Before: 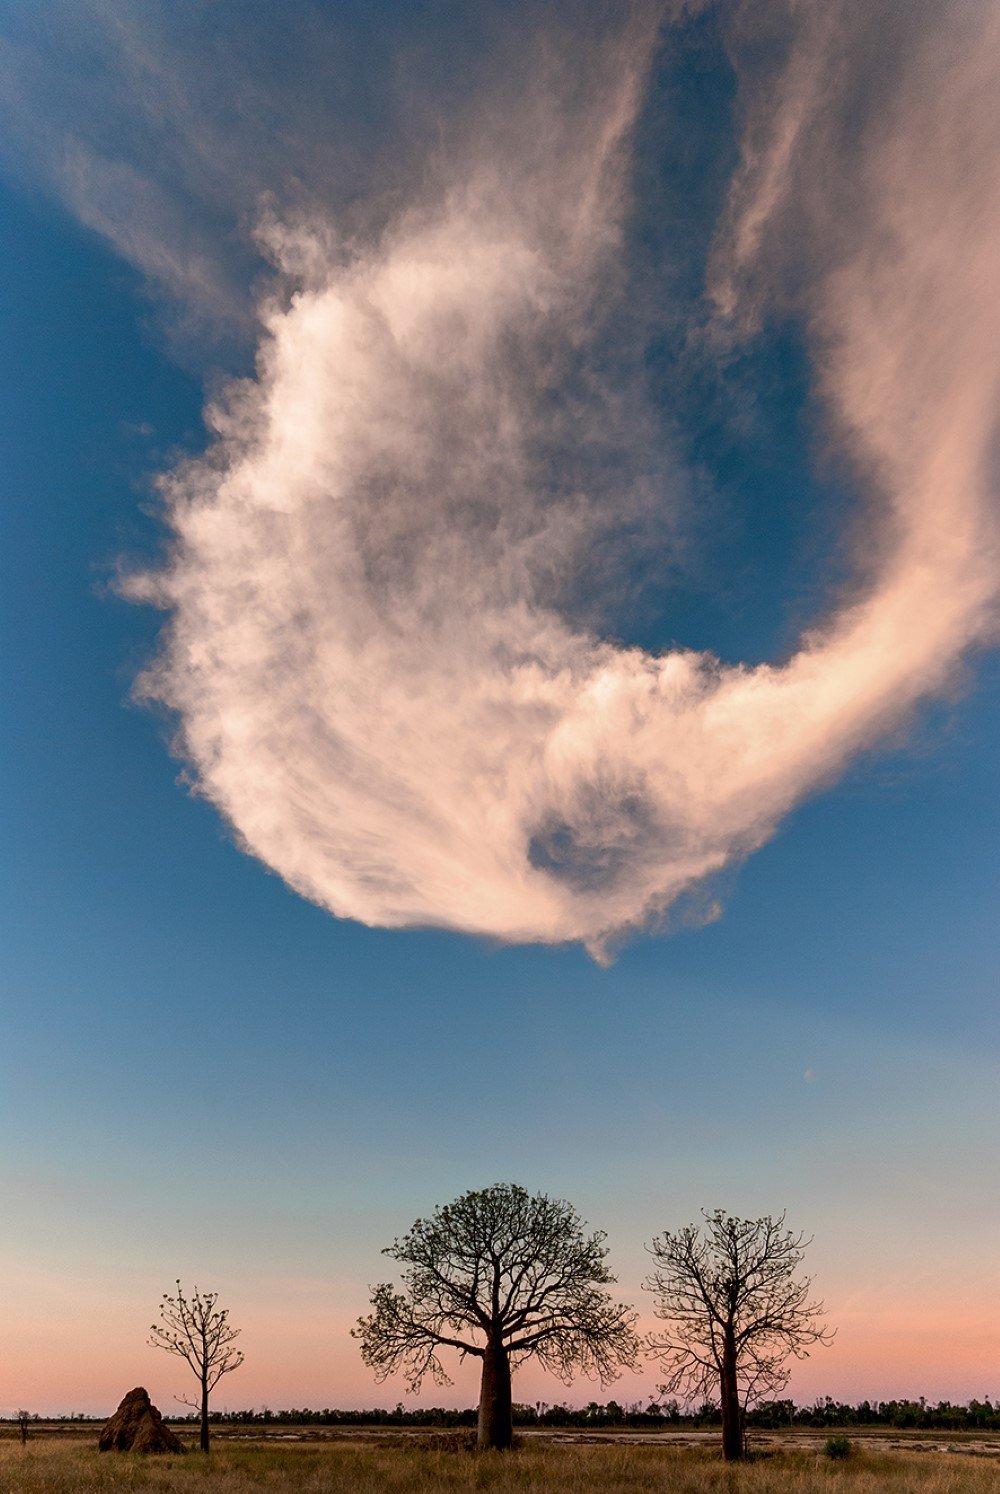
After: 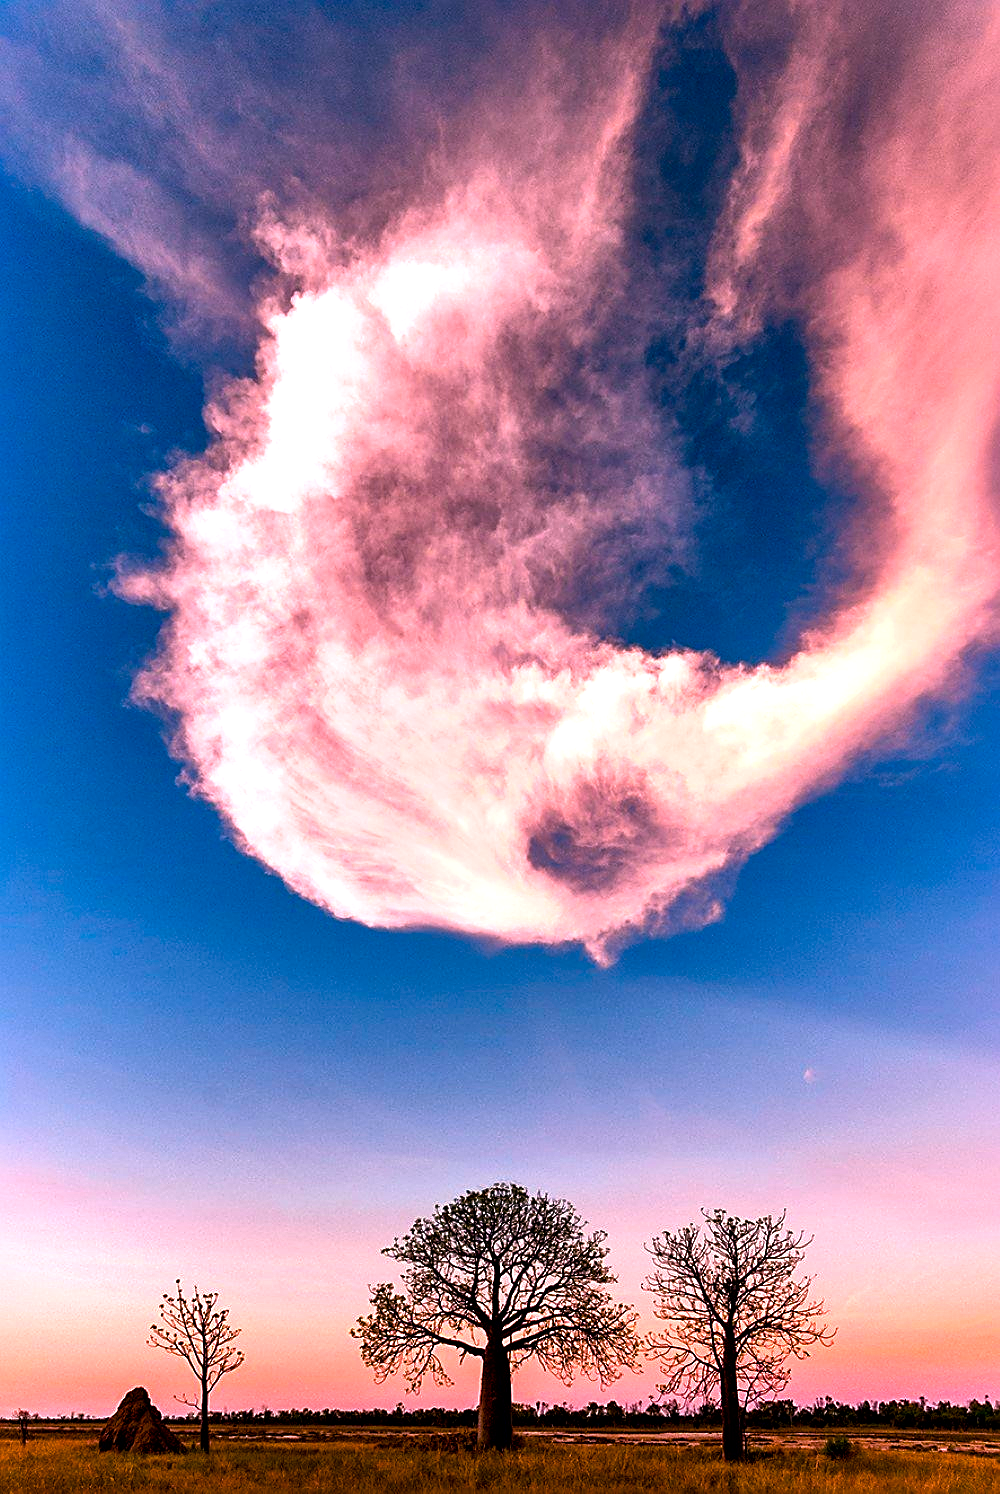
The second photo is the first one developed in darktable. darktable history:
local contrast: mode bilateral grid, contrast 70, coarseness 75, detail 180%, midtone range 0.2
color balance rgb: linear chroma grading › global chroma 9%, perceptual saturation grading › global saturation 36%, perceptual saturation grading › shadows 35%, perceptual brilliance grading › global brilliance 21.21%, perceptual brilliance grading › shadows -35%, global vibrance 21.21%
white balance: red 1.188, blue 1.11
sharpen: on, module defaults
